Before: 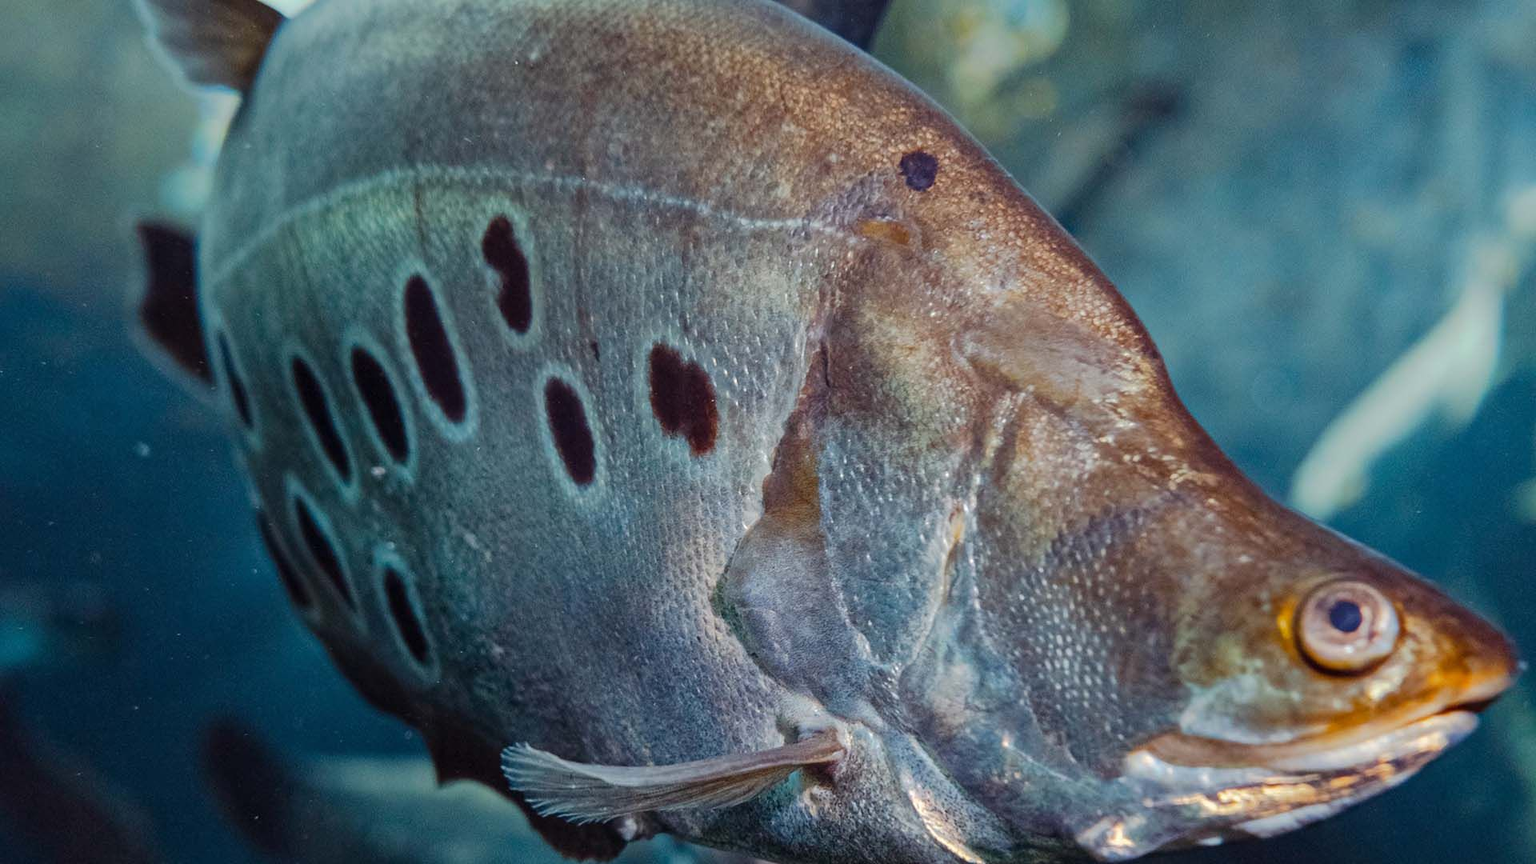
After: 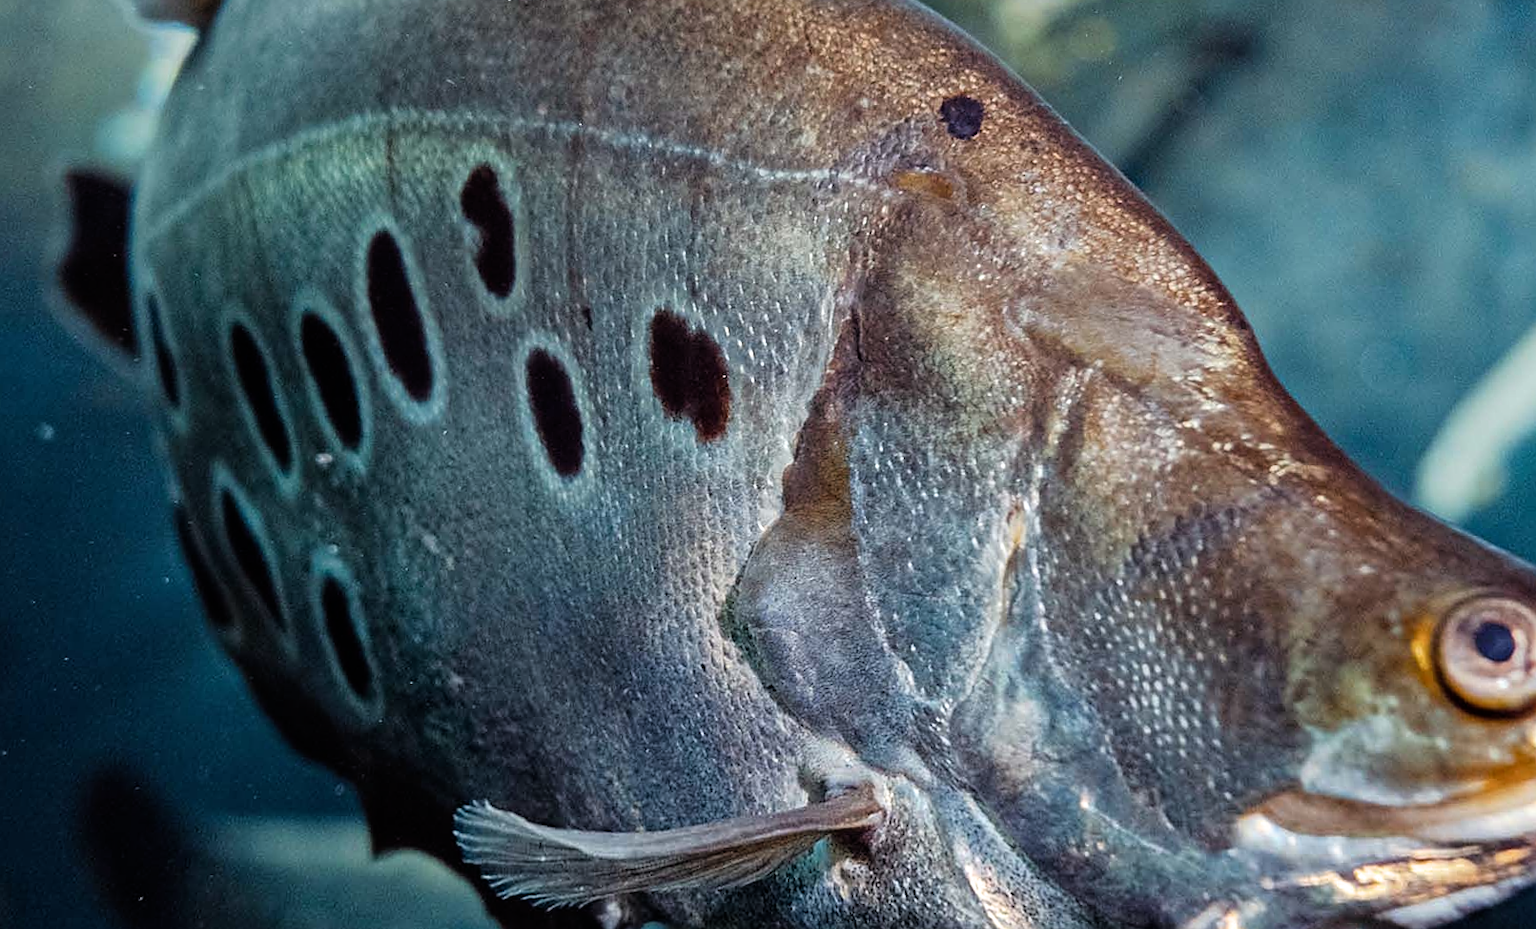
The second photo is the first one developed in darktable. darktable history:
crop: left 3.305%, top 6.436%, right 6.389%, bottom 3.258%
rotate and perspective: rotation 0.215°, lens shift (vertical) -0.139, crop left 0.069, crop right 0.939, crop top 0.002, crop bottom 0.996
filmic rgb: white relative exposure 2.34 EV, hardness 6.59
sharpen: on, module defaults
